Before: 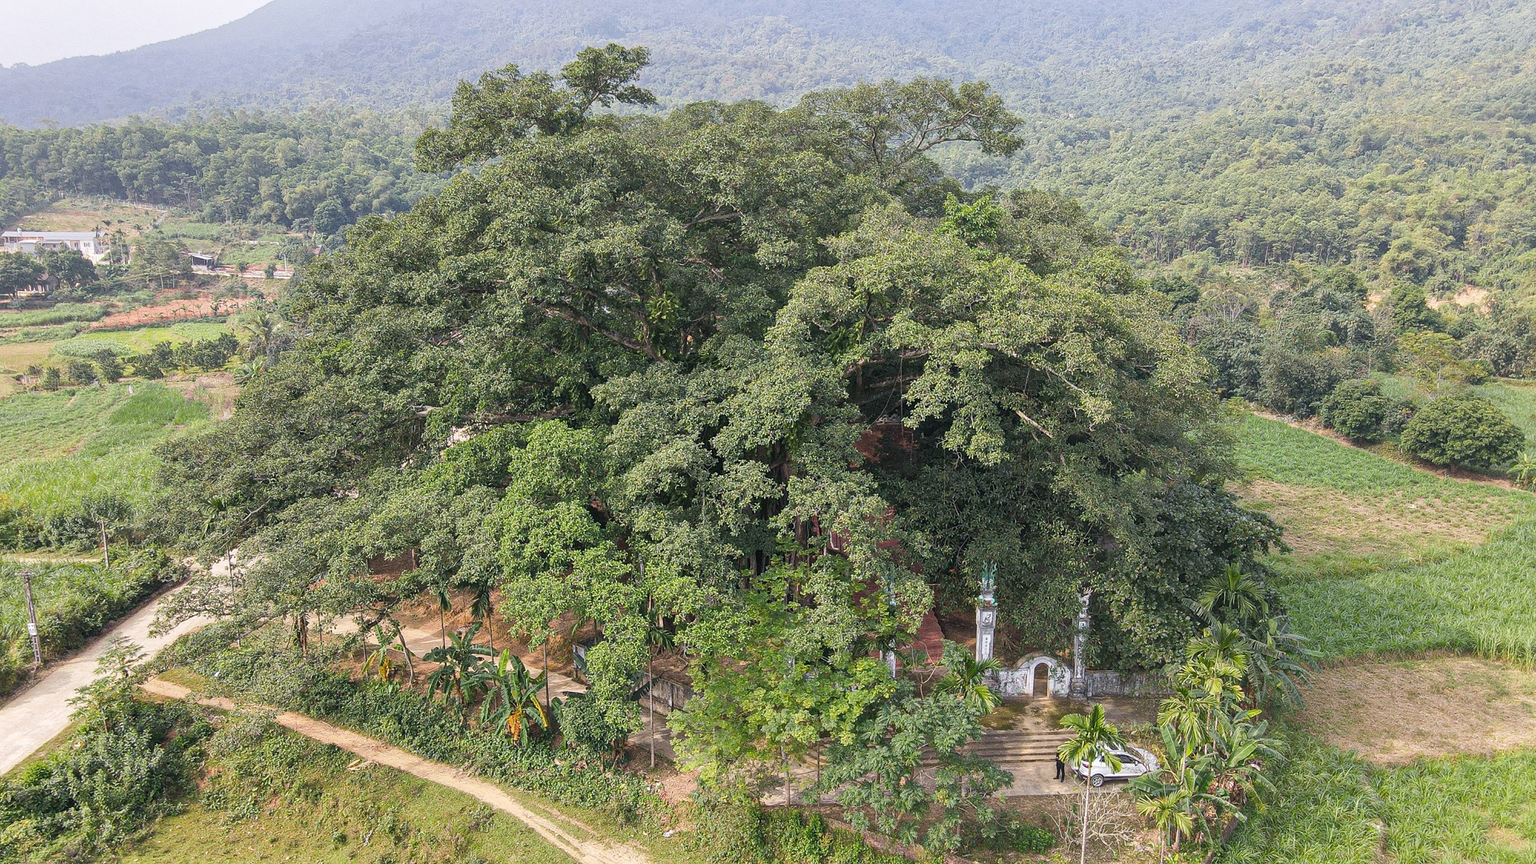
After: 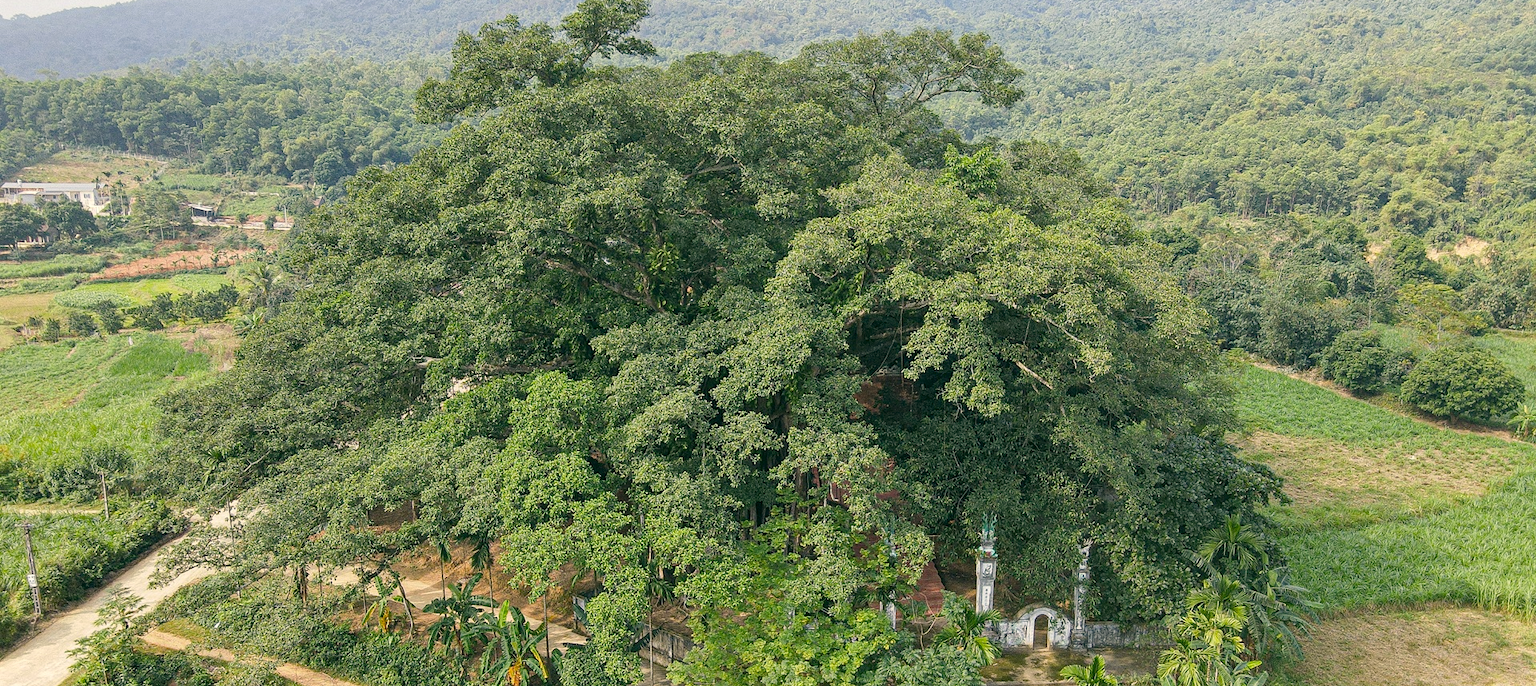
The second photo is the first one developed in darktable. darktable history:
haze removal: compatibility mode true, adaptive false
color correction: highlights a* -0.44, highlights b* 9.48, shadows a* -9.44, shadows b* 1.15
crop and rotate: top 5.652%, bottom 14.824%
